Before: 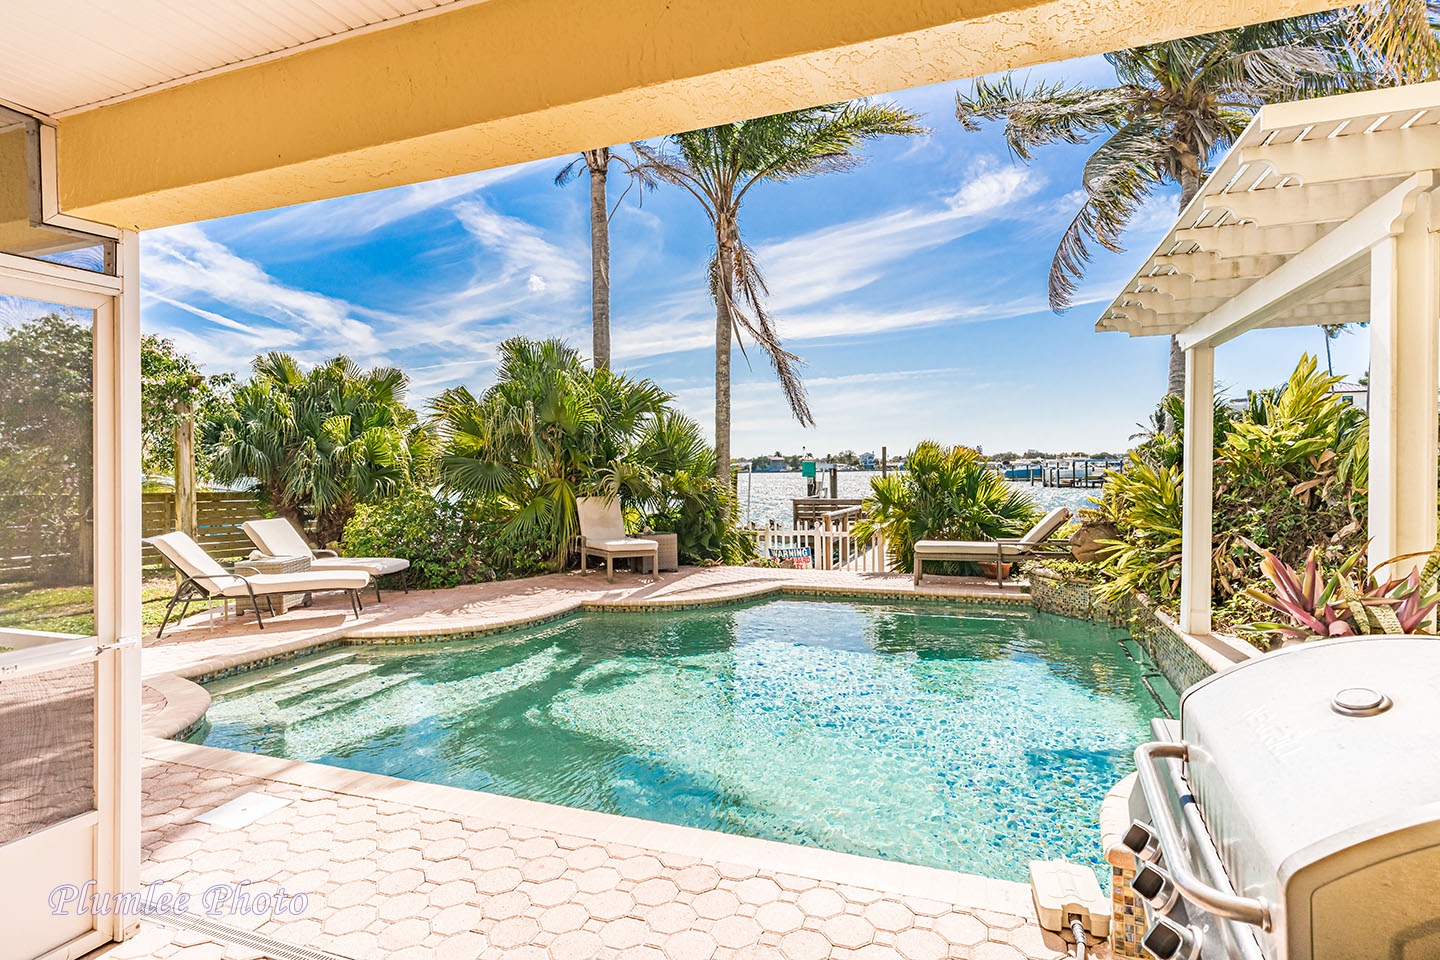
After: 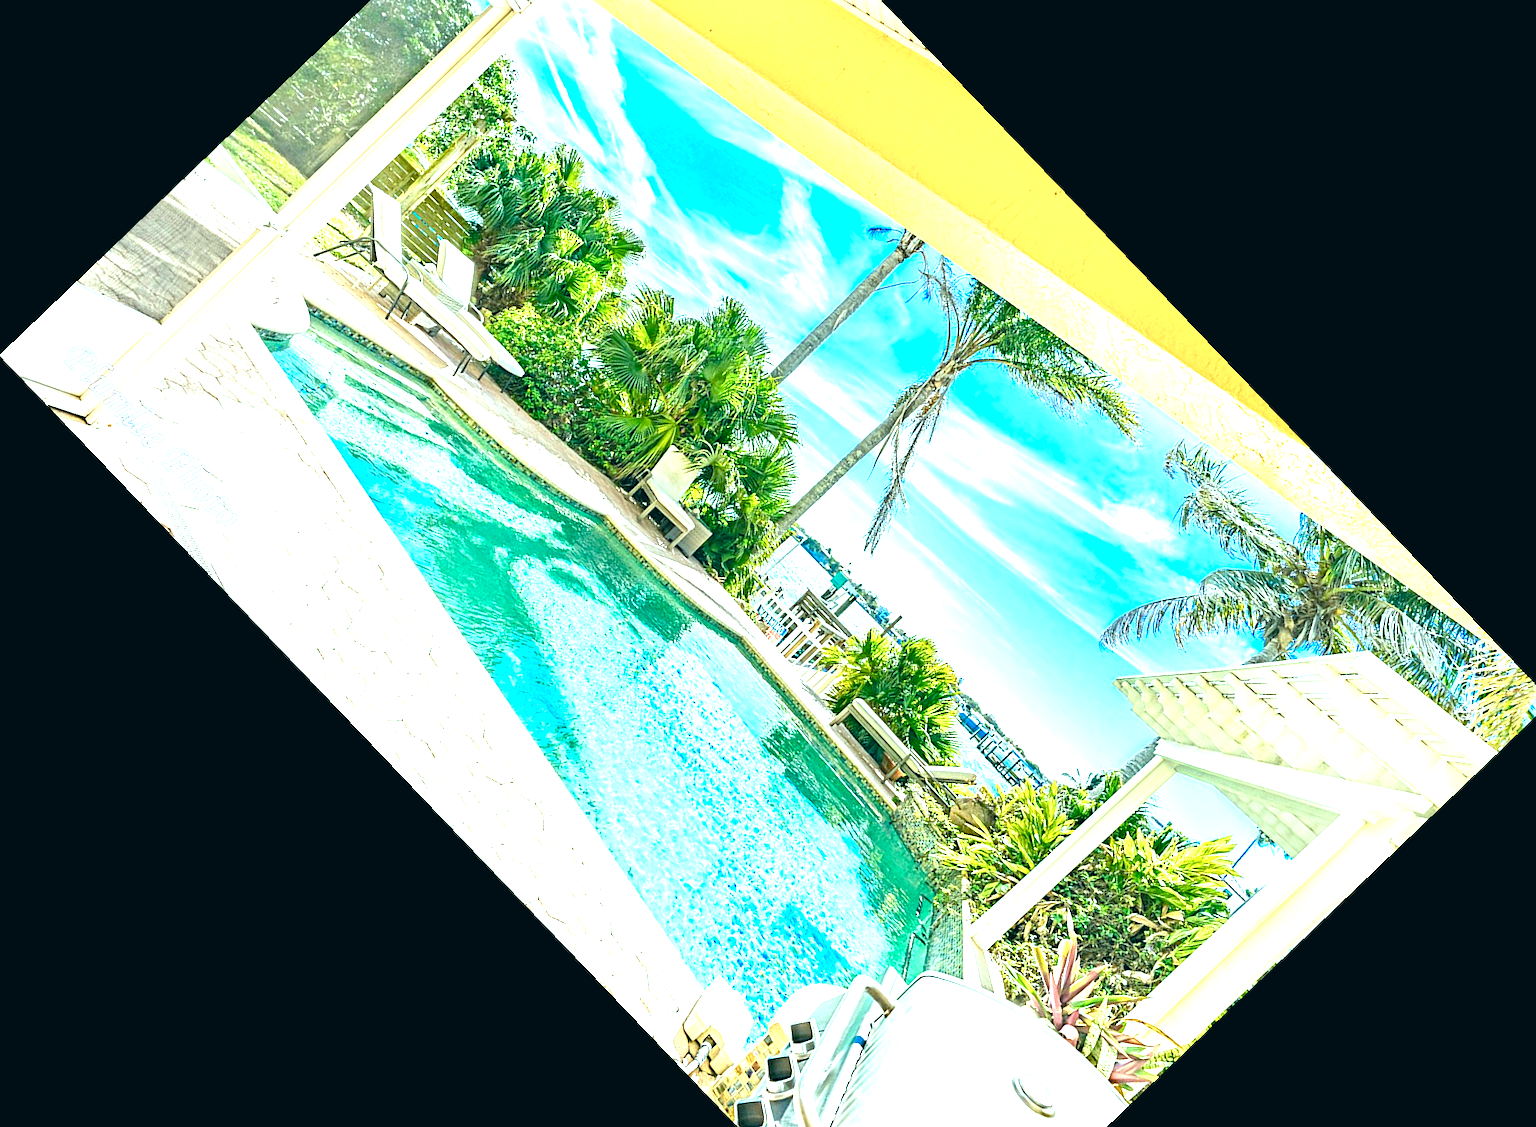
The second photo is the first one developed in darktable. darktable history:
color balance rgb: linear chroma grading › shadows 32%, linear chroma grading › global chroma -2%, linear chroma grading › mid-tones 4%, perceptual saturation grading › global saturation -2%, perceptual saturation grading › highlights -8%, perceptual saturation grading › mid-tones 8%, perceptual saturation grading › shadows 4%, perceptual brilliance grading › highlights 8%, perceptual brilliance grading › mid-tones 4%, perceptual brilliance grading › shadows 2%, global vibrance 16%, saturation formula JzAzBz (2021)
crop and rotate: angle -46.26°, top 16.234%, right 0.912%, bottom 11.704%
color correction: highlights a* -20.08, highlights b* 9.8, shadows a* -20.4, shadows b* -10.76
exposure: black level correction 0, exposure 1.1 EV, compensate exposure bias true, compensate highlight preservation false
color calibration: output R [0.994, 0.059, -0.119, 0], output G [-0.036, 1.09, -0.119, 0], output B [0.078, -0.108, 0.961, 0], illuminant custom, x 0.371, y 0.382, temperature 4281.14 K
